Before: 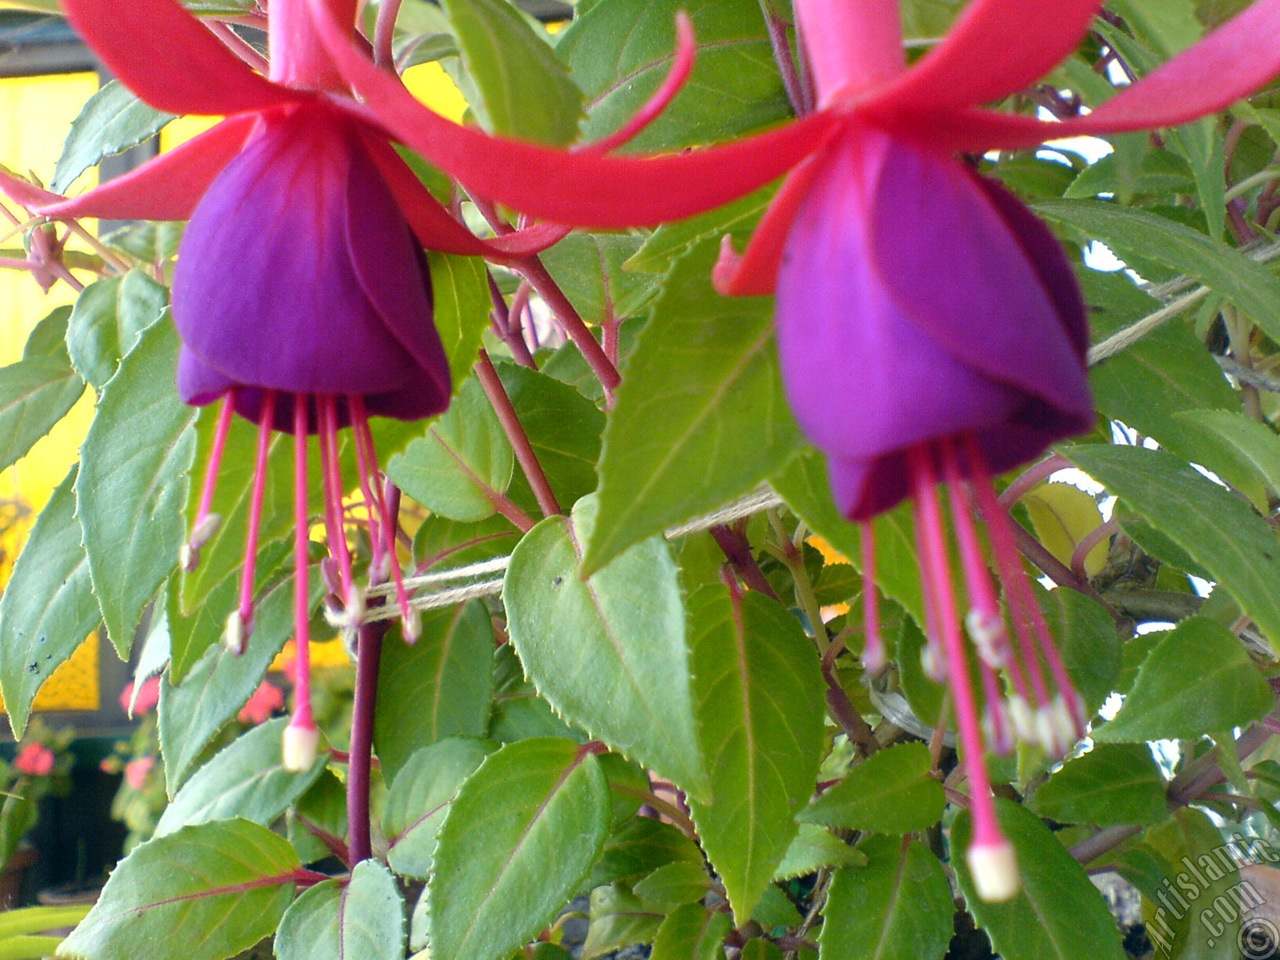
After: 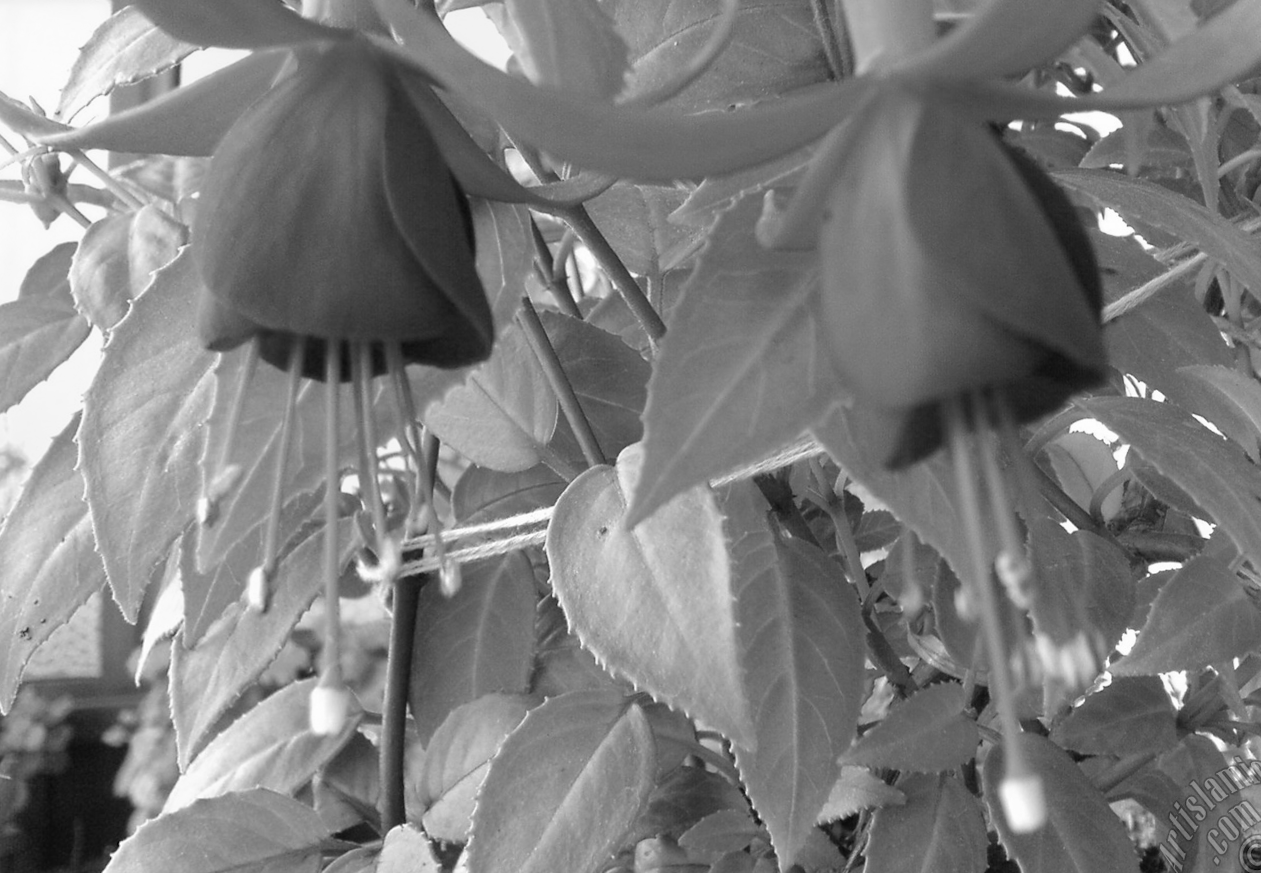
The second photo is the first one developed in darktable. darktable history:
monochrome: on, module defaults
rotate and perspective: rotation -0.013°, lens shift (vertical) -0.027, lens shift (horizontal) 0.178, crop left 0.016, crop right 0.989, crop top 0.082, crop bottom 0.918
